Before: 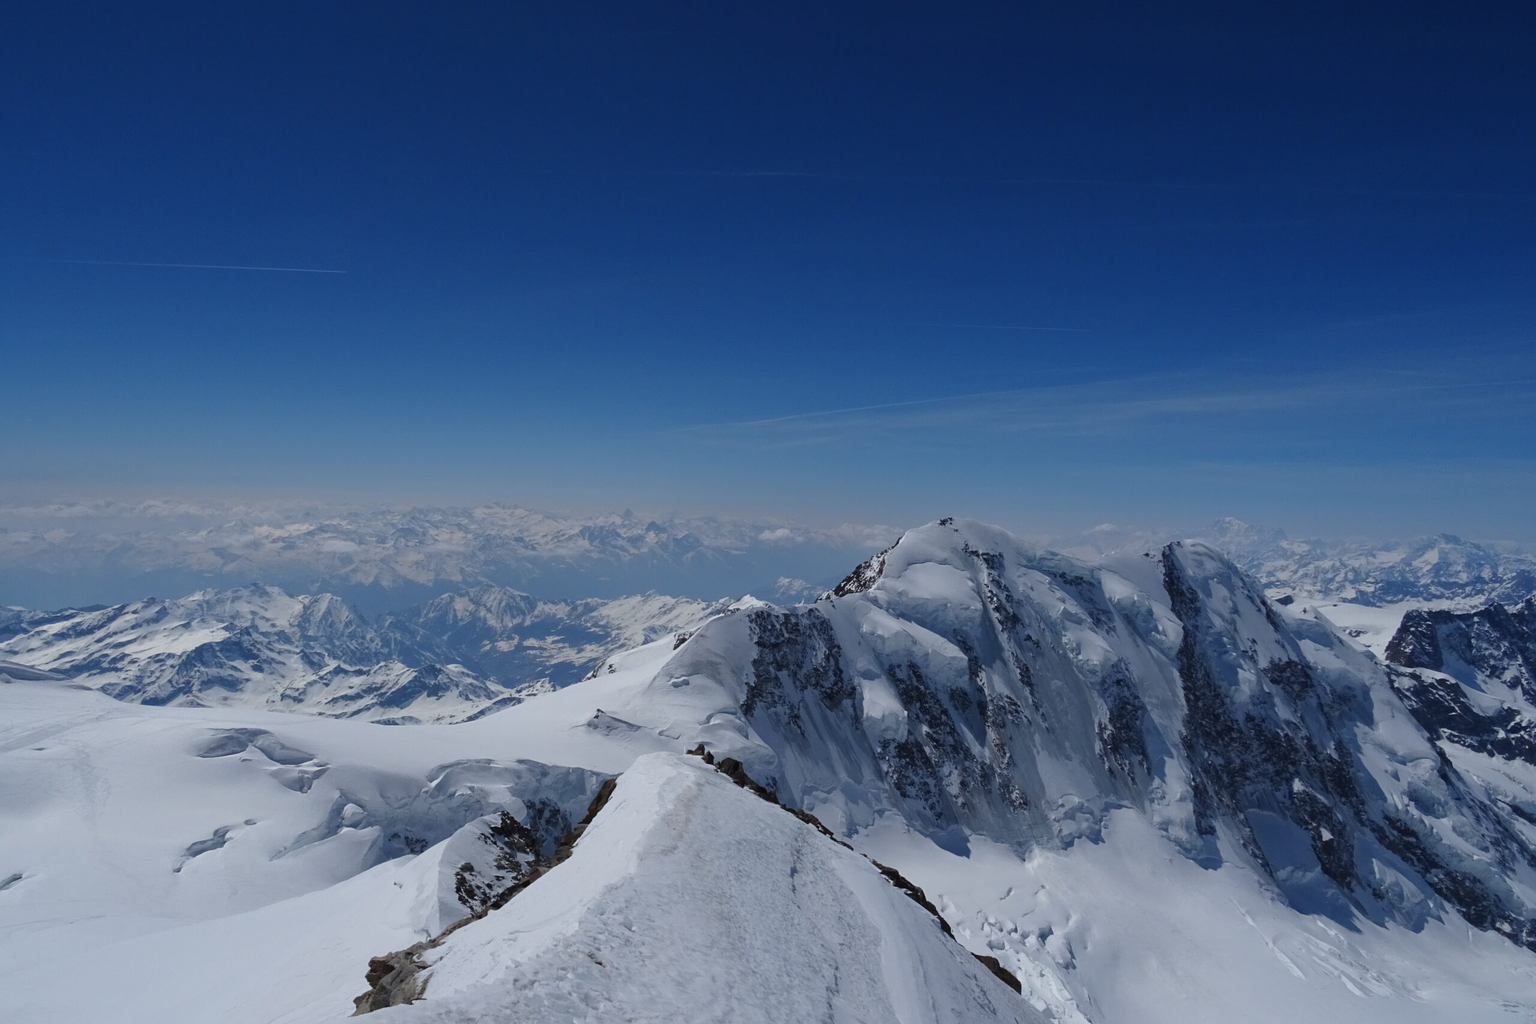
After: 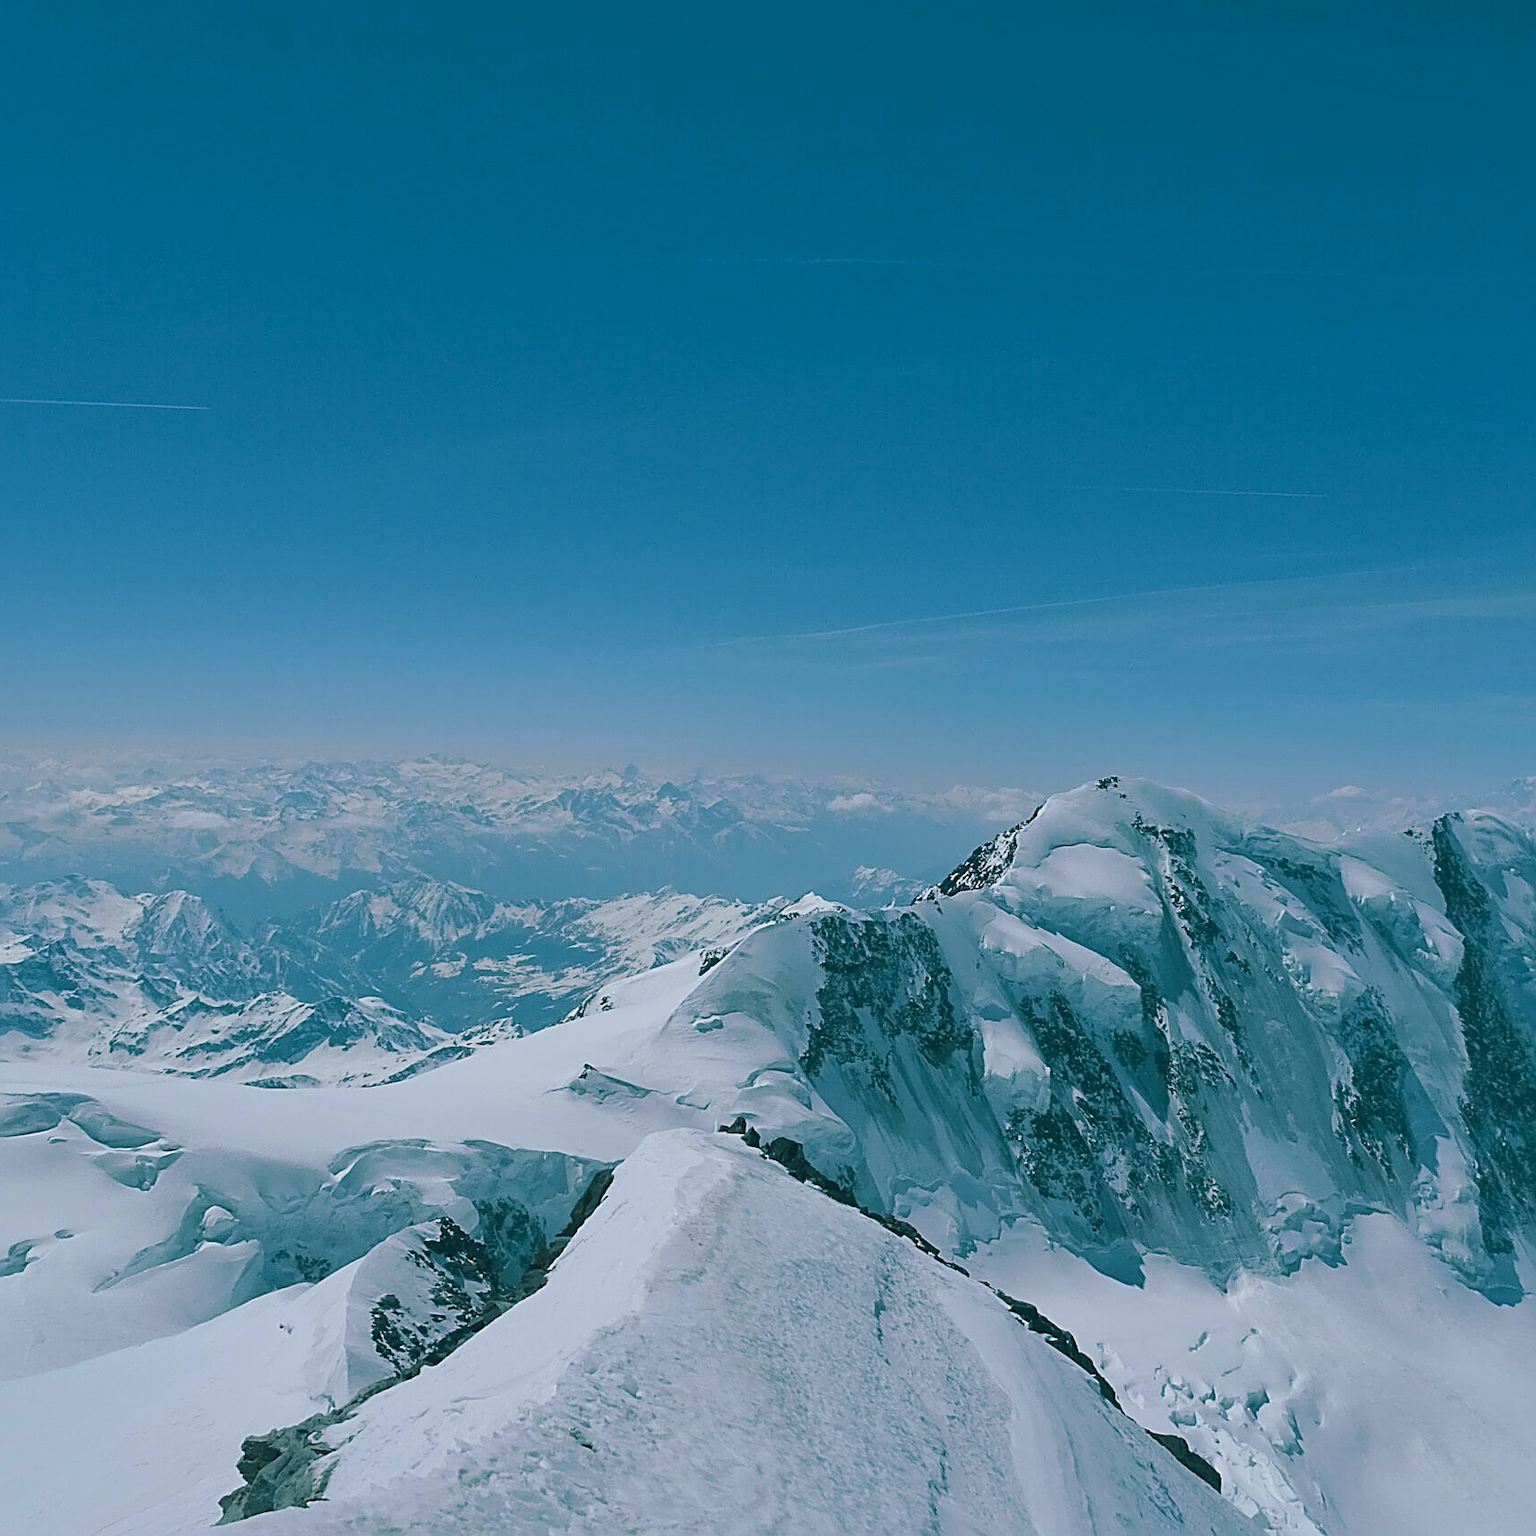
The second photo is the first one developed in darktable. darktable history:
crop and rotate: left 13.537%, right 19.796%
exposure: black level correction 0, exposure 0.3 EV, compensate highlight preservation false
shadows and highlights: on, module defaults
sharpen: amount 1
color balance: contrast -15%
tone curve: curves: ch0 [(0, 0.047) (0.15, 0.127) (0.46, 0.466) (0.751, 0.788) (1, 0.961)]; ch1 [(0, 0) (0.43, 0.408) (0.476, 0.469) (0.505, 0.501) (0.553, 0.557) (0.592, 0.58) (0.631, 0.625) (1, 1)]; ch2 [(0, 0) (0.505, 0.495) (0.55, 0.557) (0.583, 0.573) (1, 1)], color space Lab, independent channels, preserve colors none
split-toning: shadows › hue 186.43°, highlights › hue 49.29°, compress 30.29%
